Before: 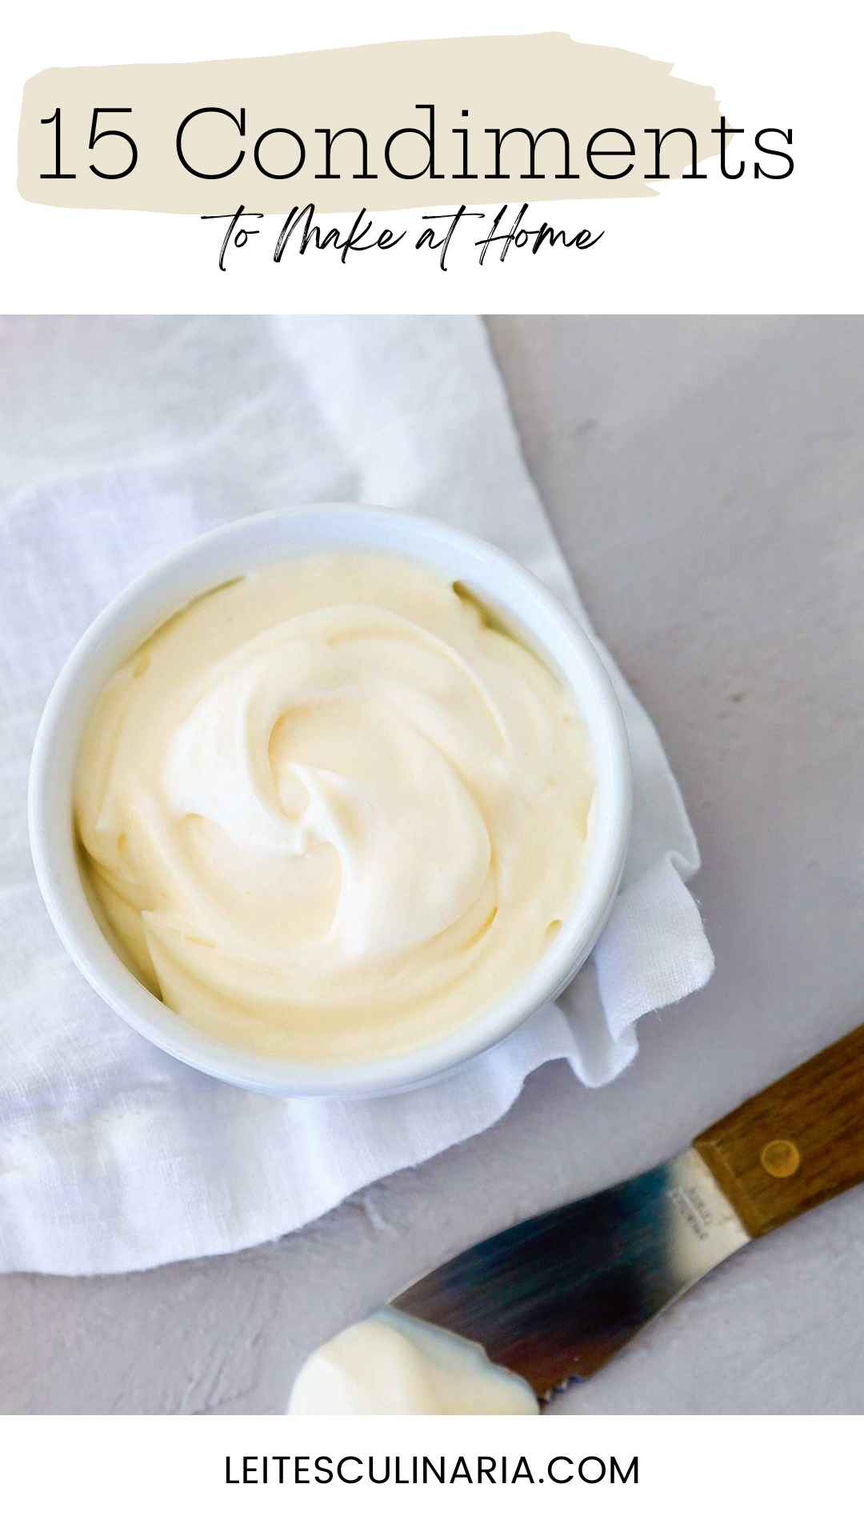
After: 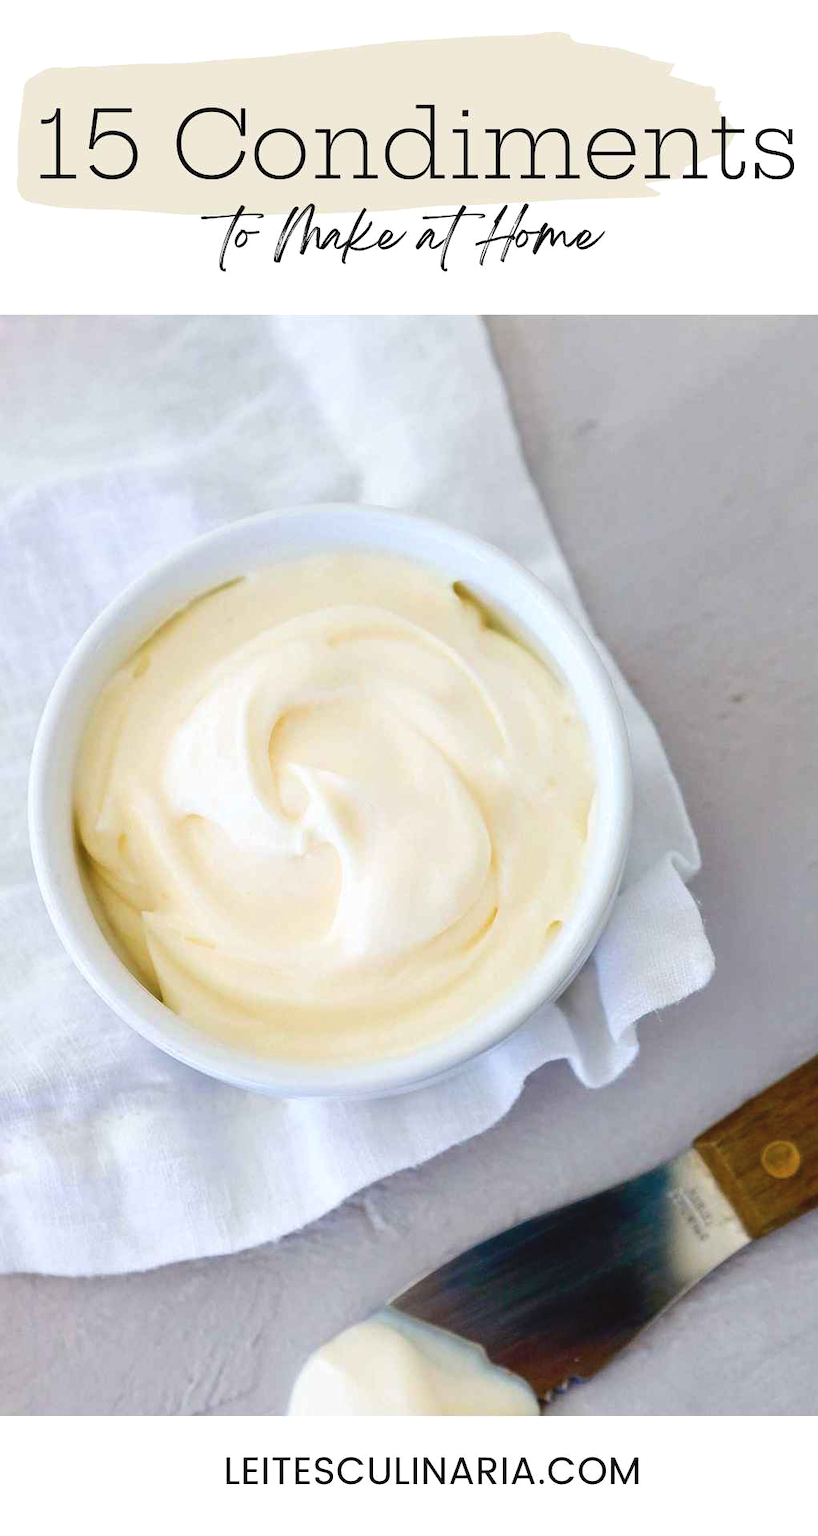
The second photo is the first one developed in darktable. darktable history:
crop and rotate: left 0%, right 5.338%
exposure: black level correction -0.004, exposure 0.057 EV, compensate highlight preservation false
